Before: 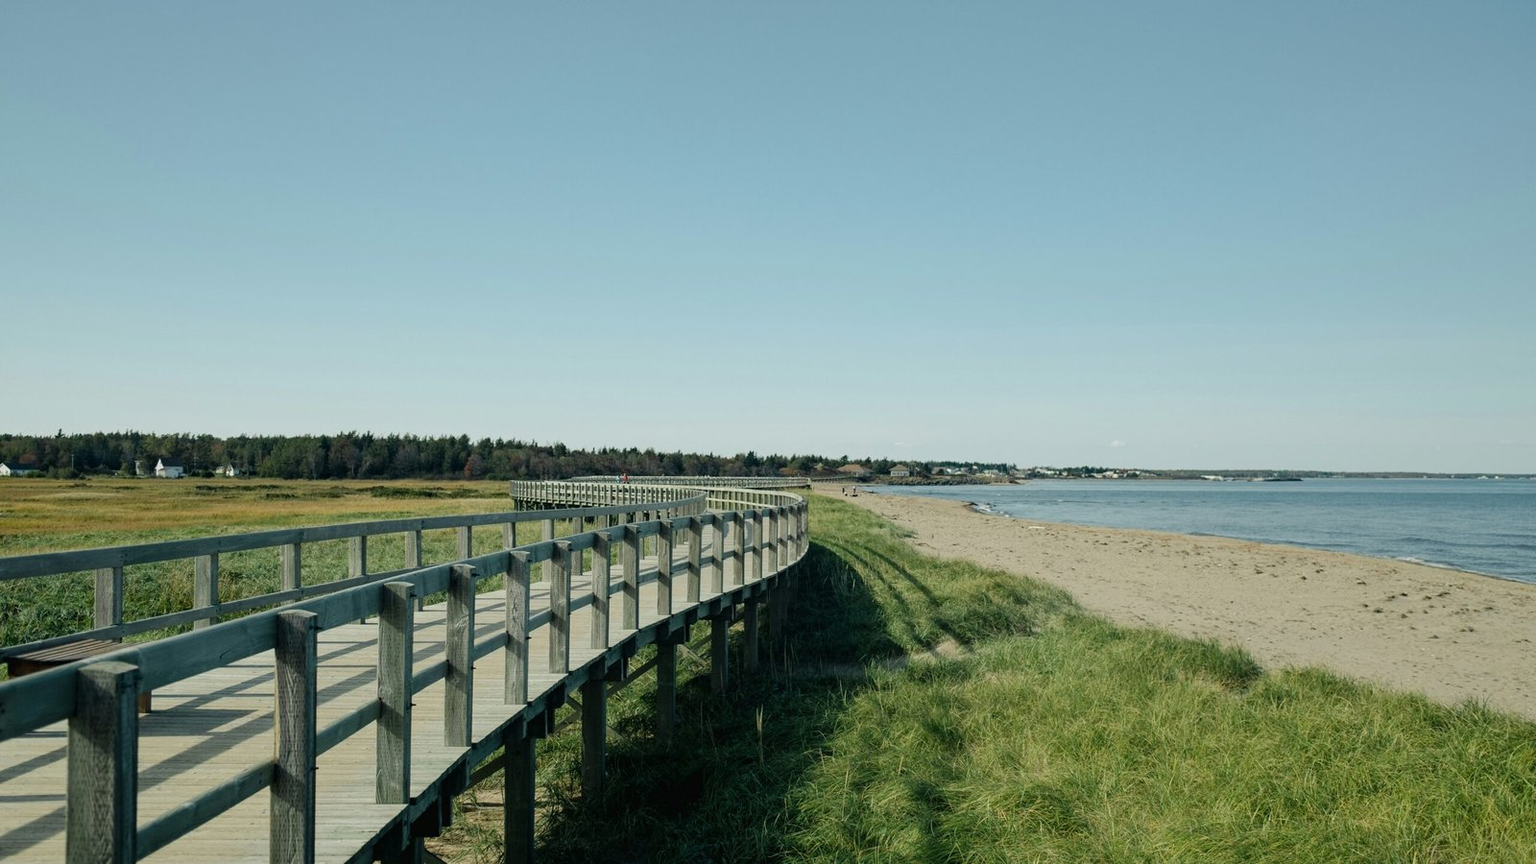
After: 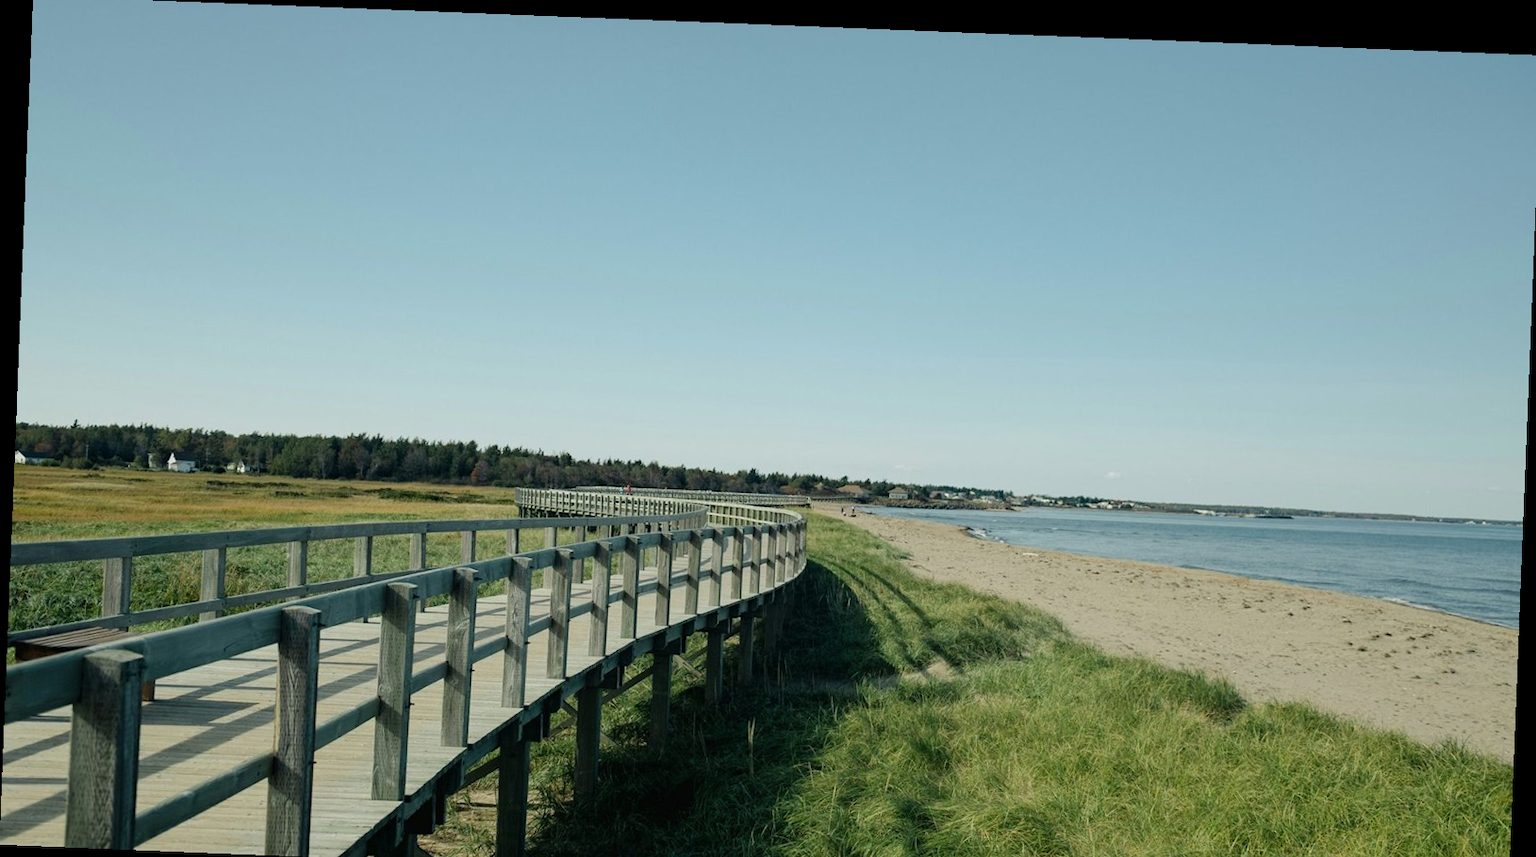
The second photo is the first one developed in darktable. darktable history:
rotate and perspective: rotation 2.27°, automatic cropping off
crop: top 0.448%, right 0.264%, bottom 5.045%
